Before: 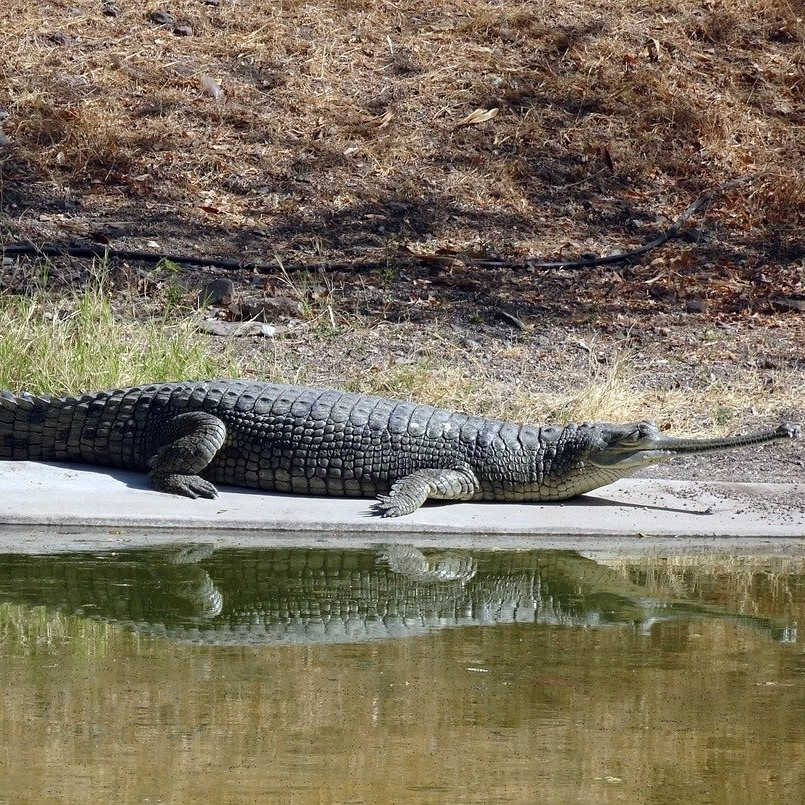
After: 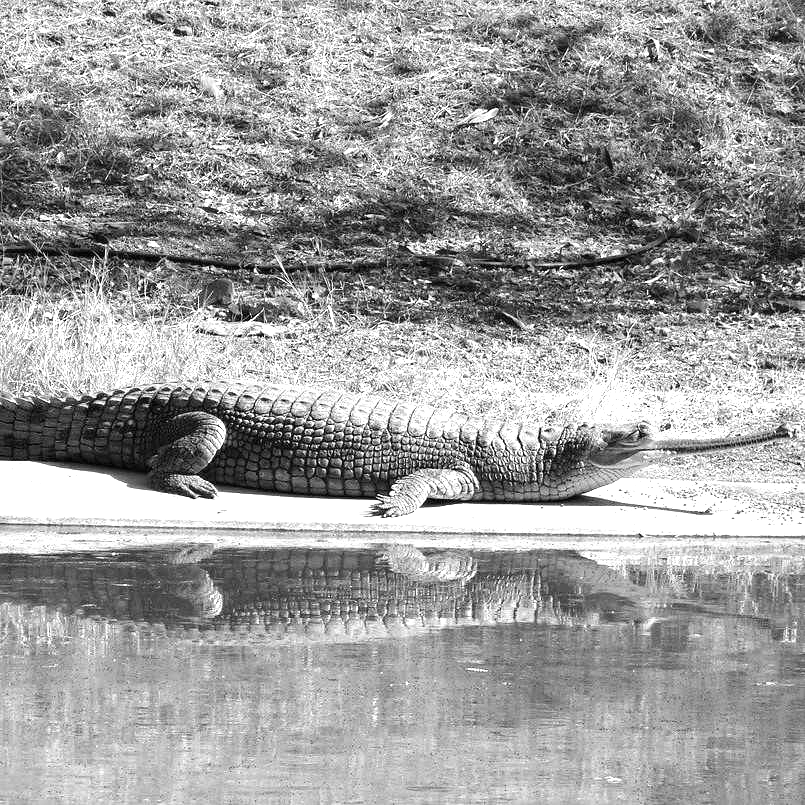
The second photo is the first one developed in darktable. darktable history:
exposure: black level correction 0, exposure 1.1 EV, compensate highlight preservation false
color zones: curves: ch1 [(0, -0.014) (0.143, -0.013) (0.286, -0.013) (0.429, -0.016) (0.571, -0.019) (0.714, -0.015) (0.857, 0.002) (1, -0.014)]
